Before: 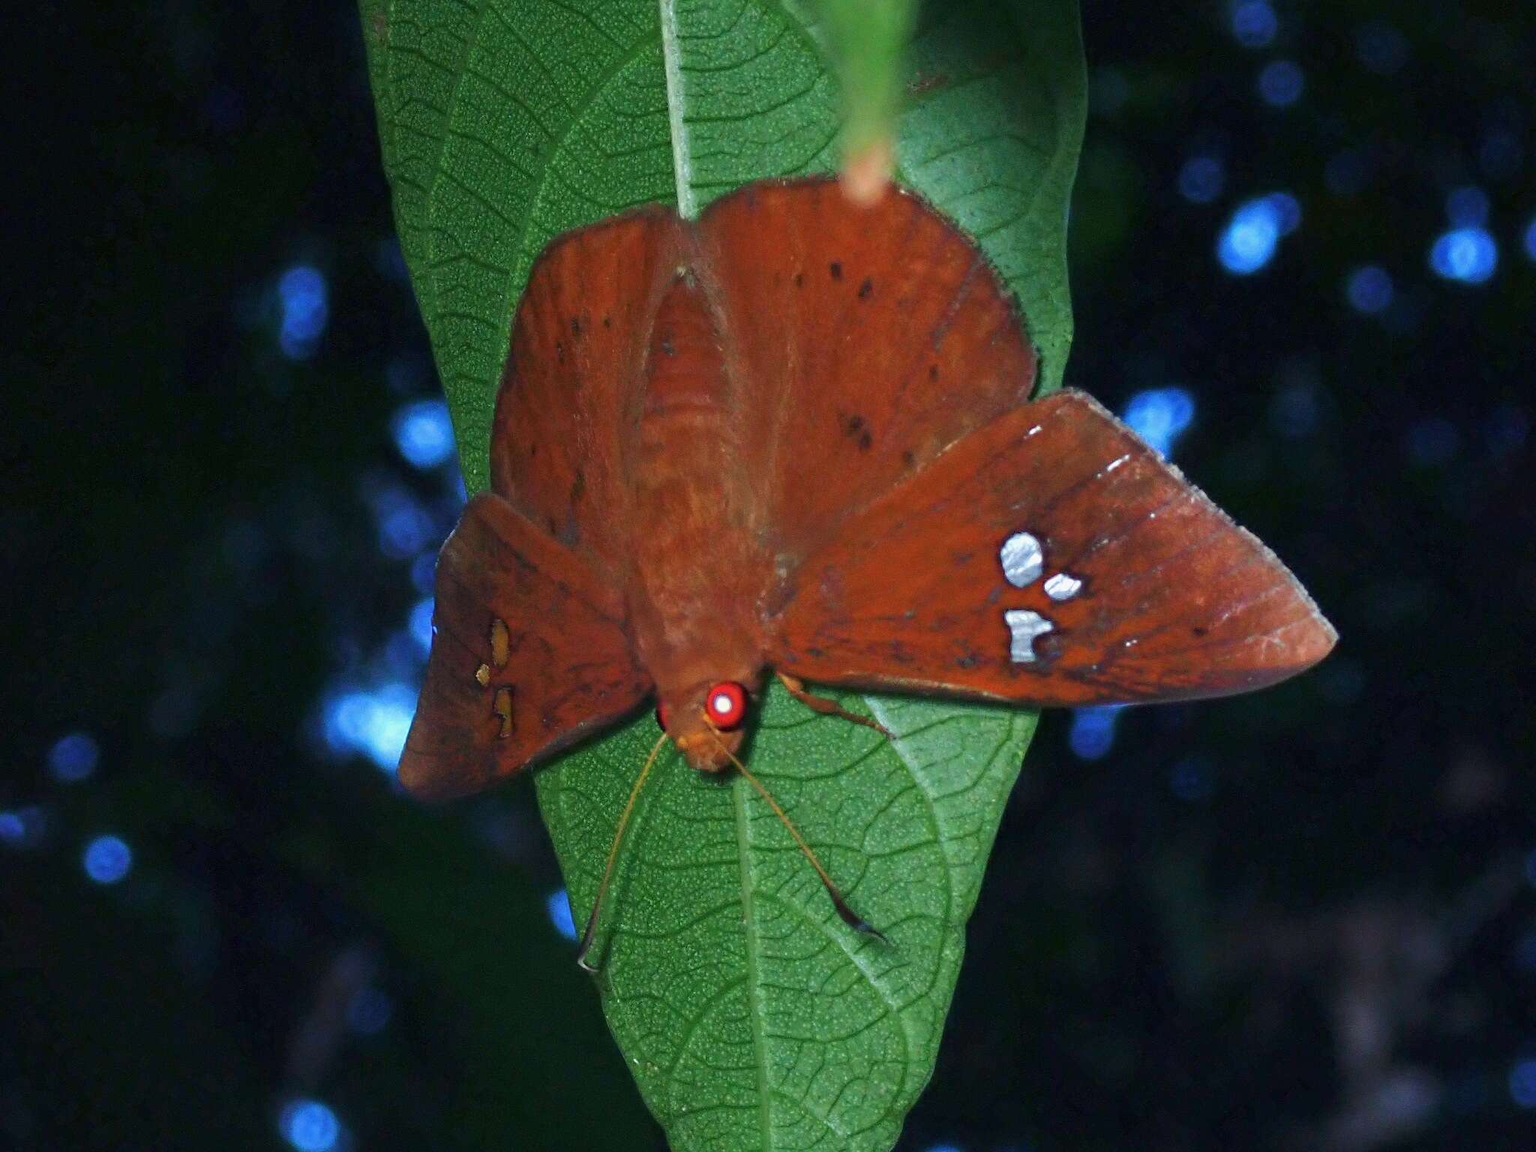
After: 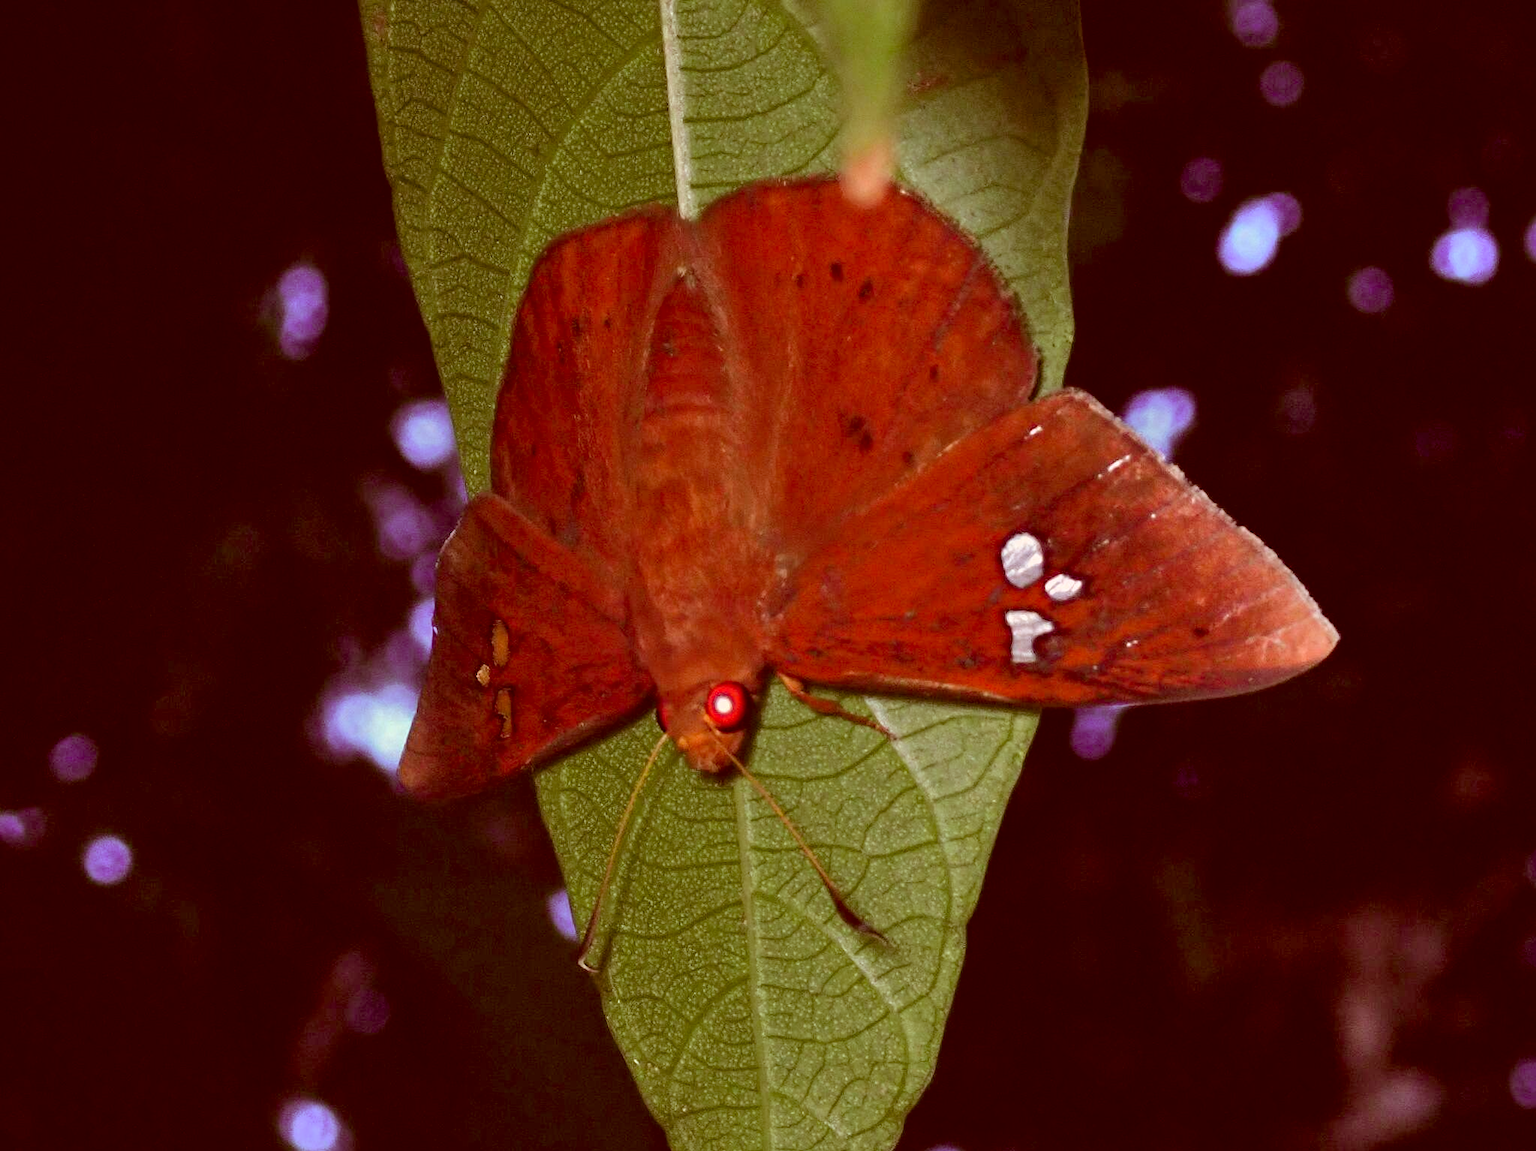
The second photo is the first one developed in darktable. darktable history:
shadows and highlights: shadows 37.27, highlights -28.18, soften with gaussian
color correction: highlights a* 9.03, highlights b* 8.71, shadows a* 40, shadows b* 40, saturation 0.8
